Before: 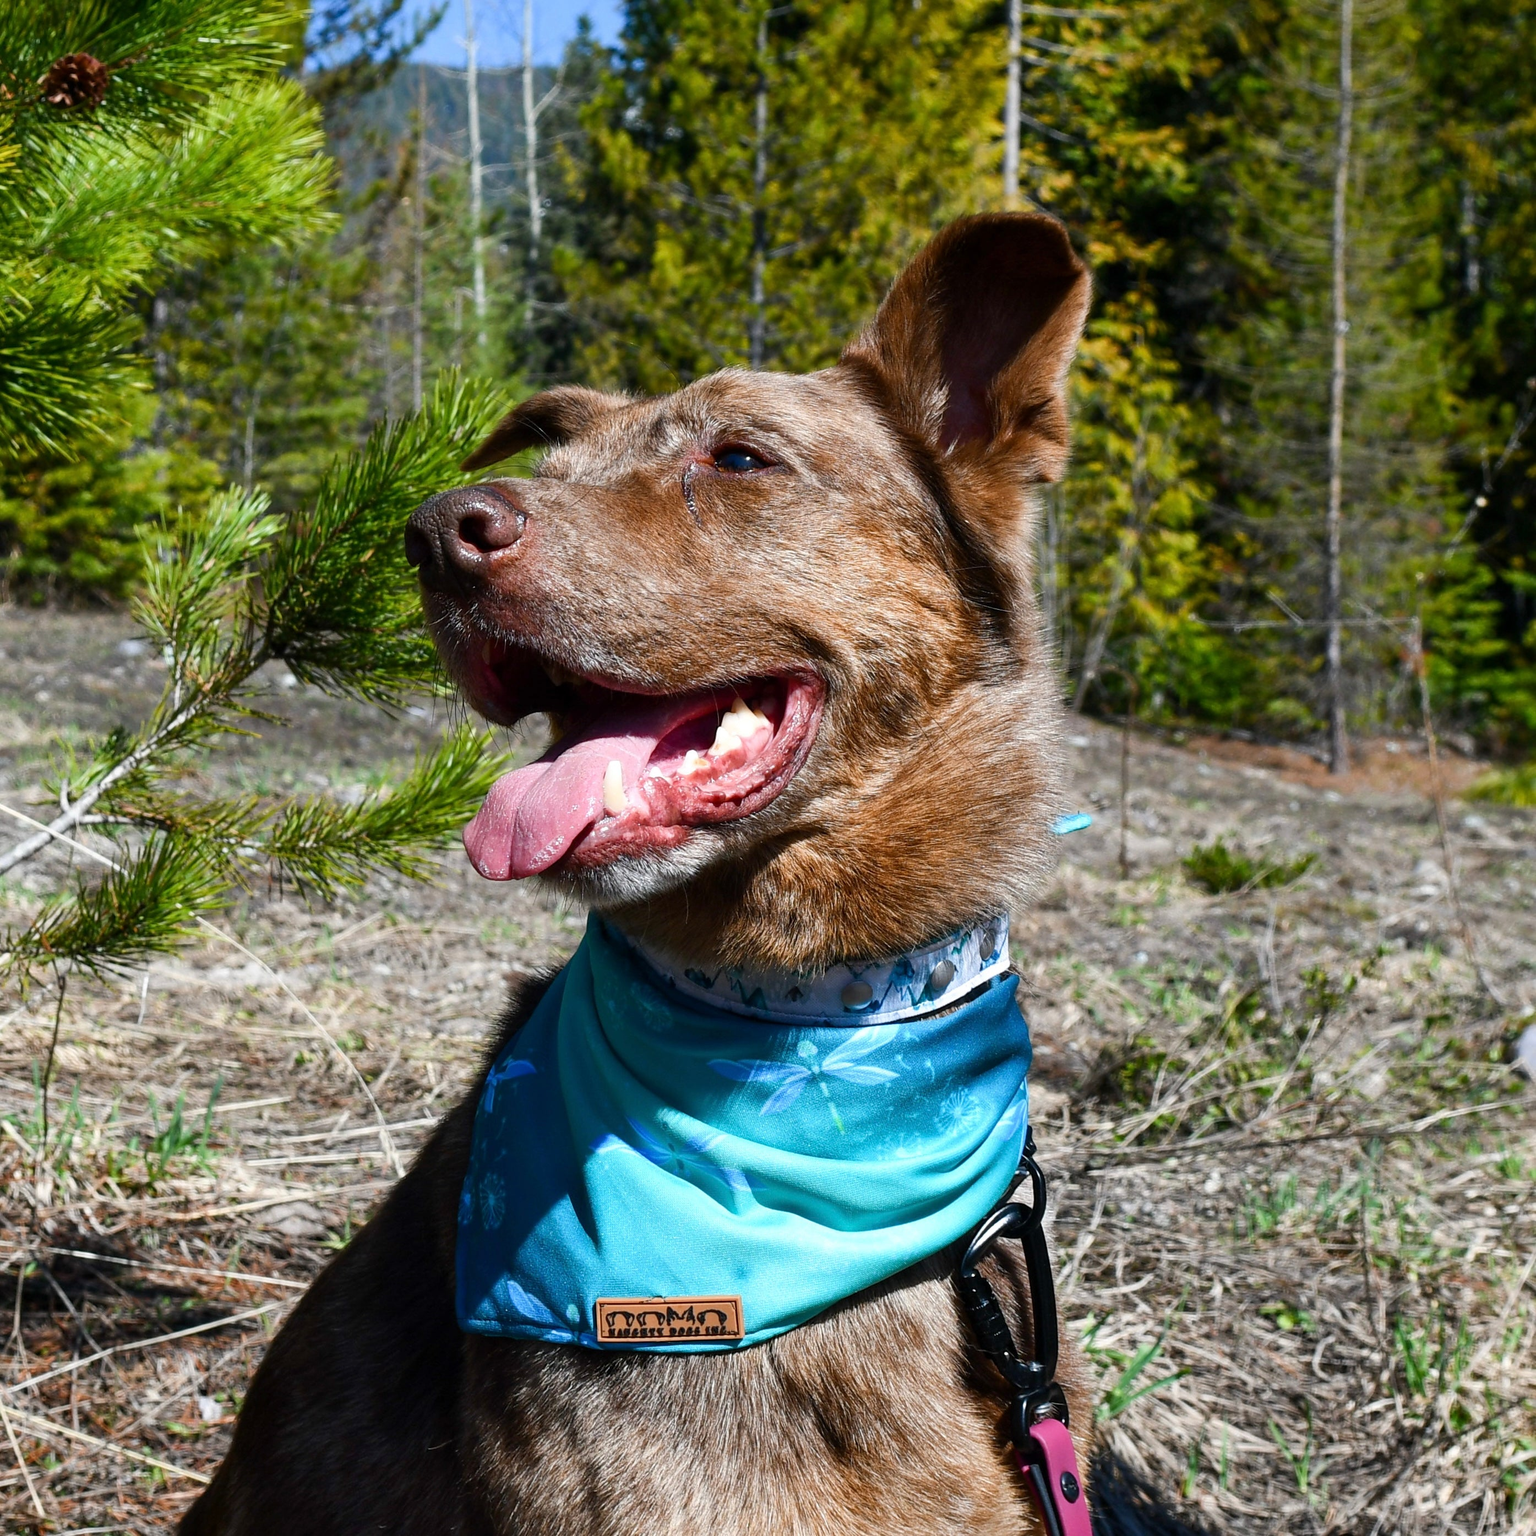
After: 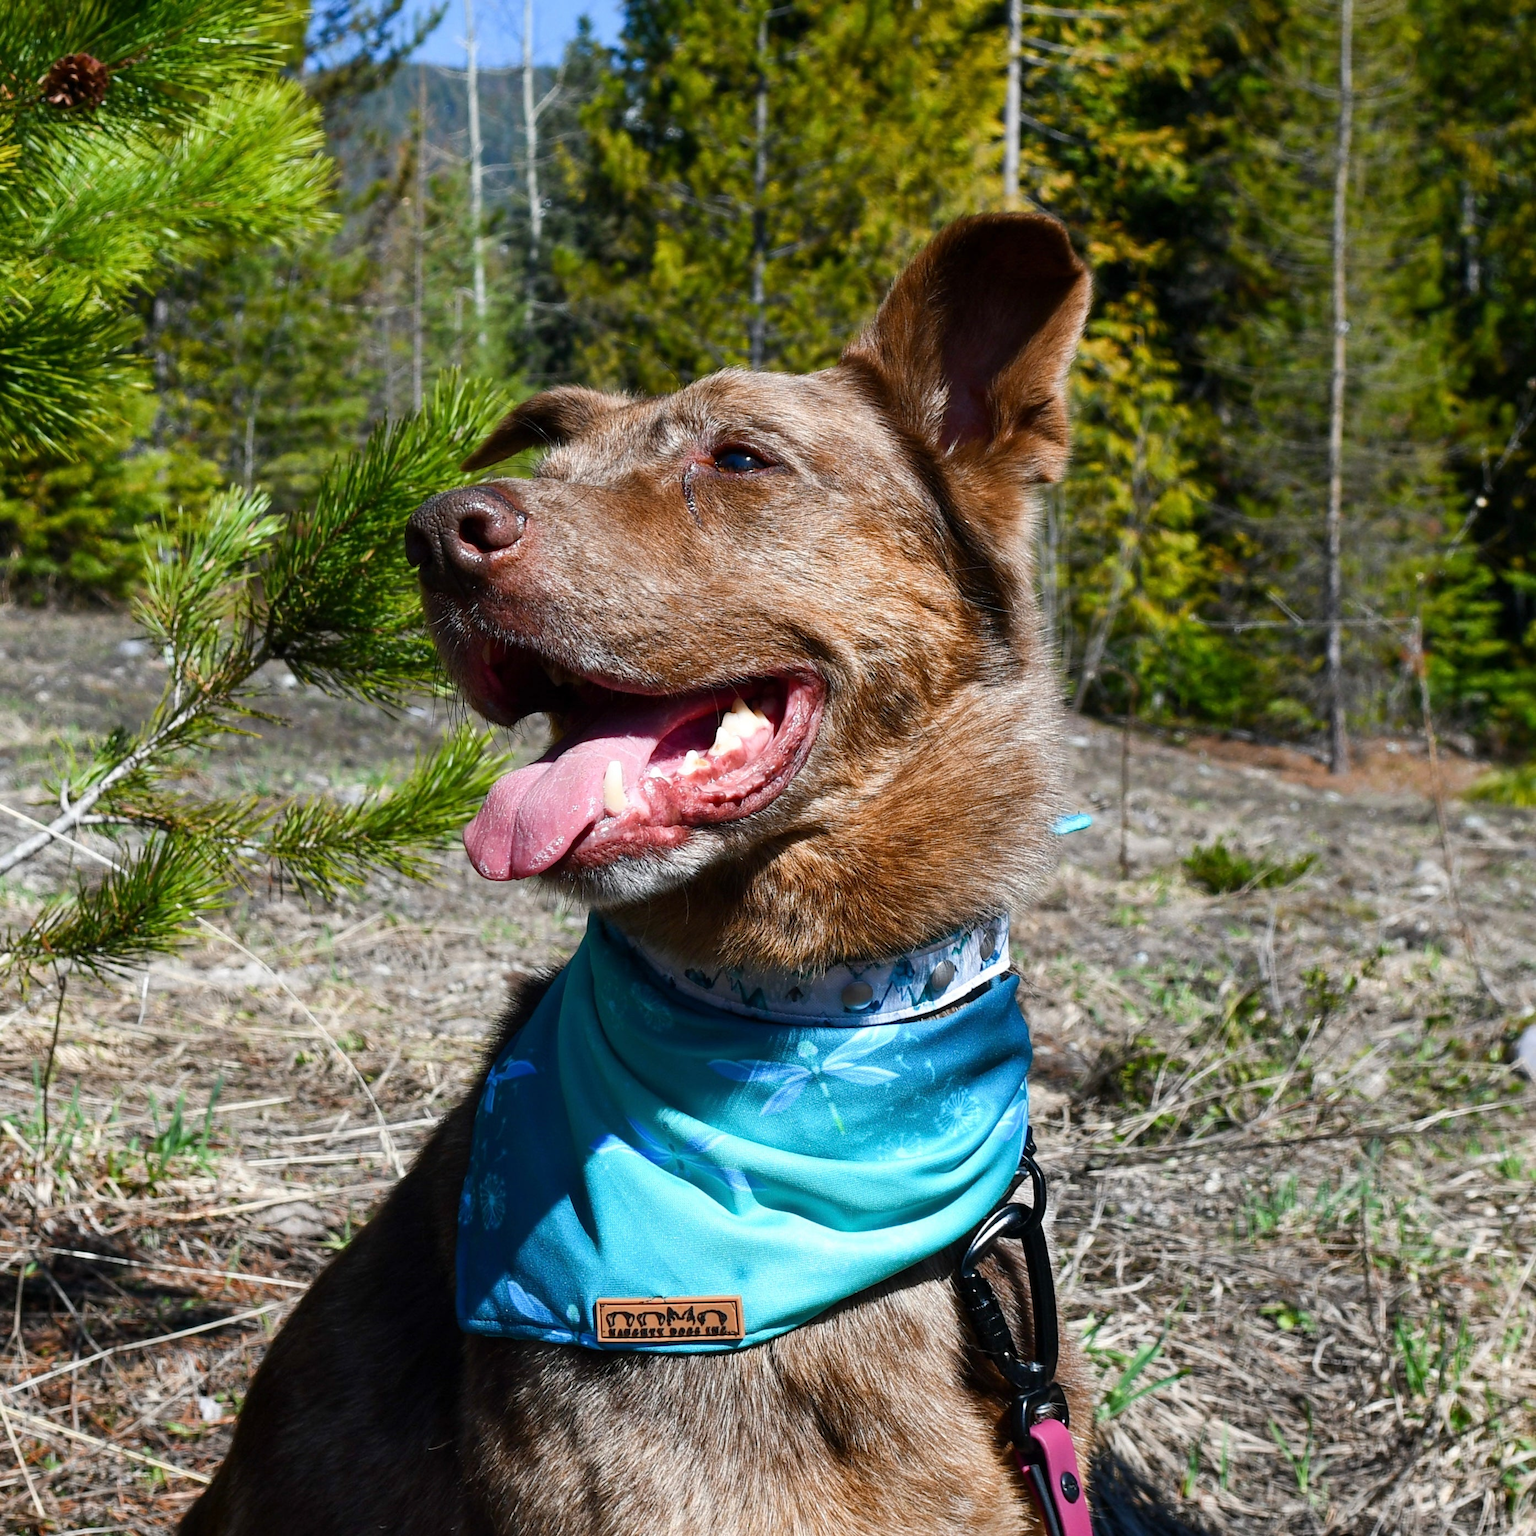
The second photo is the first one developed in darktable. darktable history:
exposure: exposure -0.001 EV, compensate highlight preservation false
